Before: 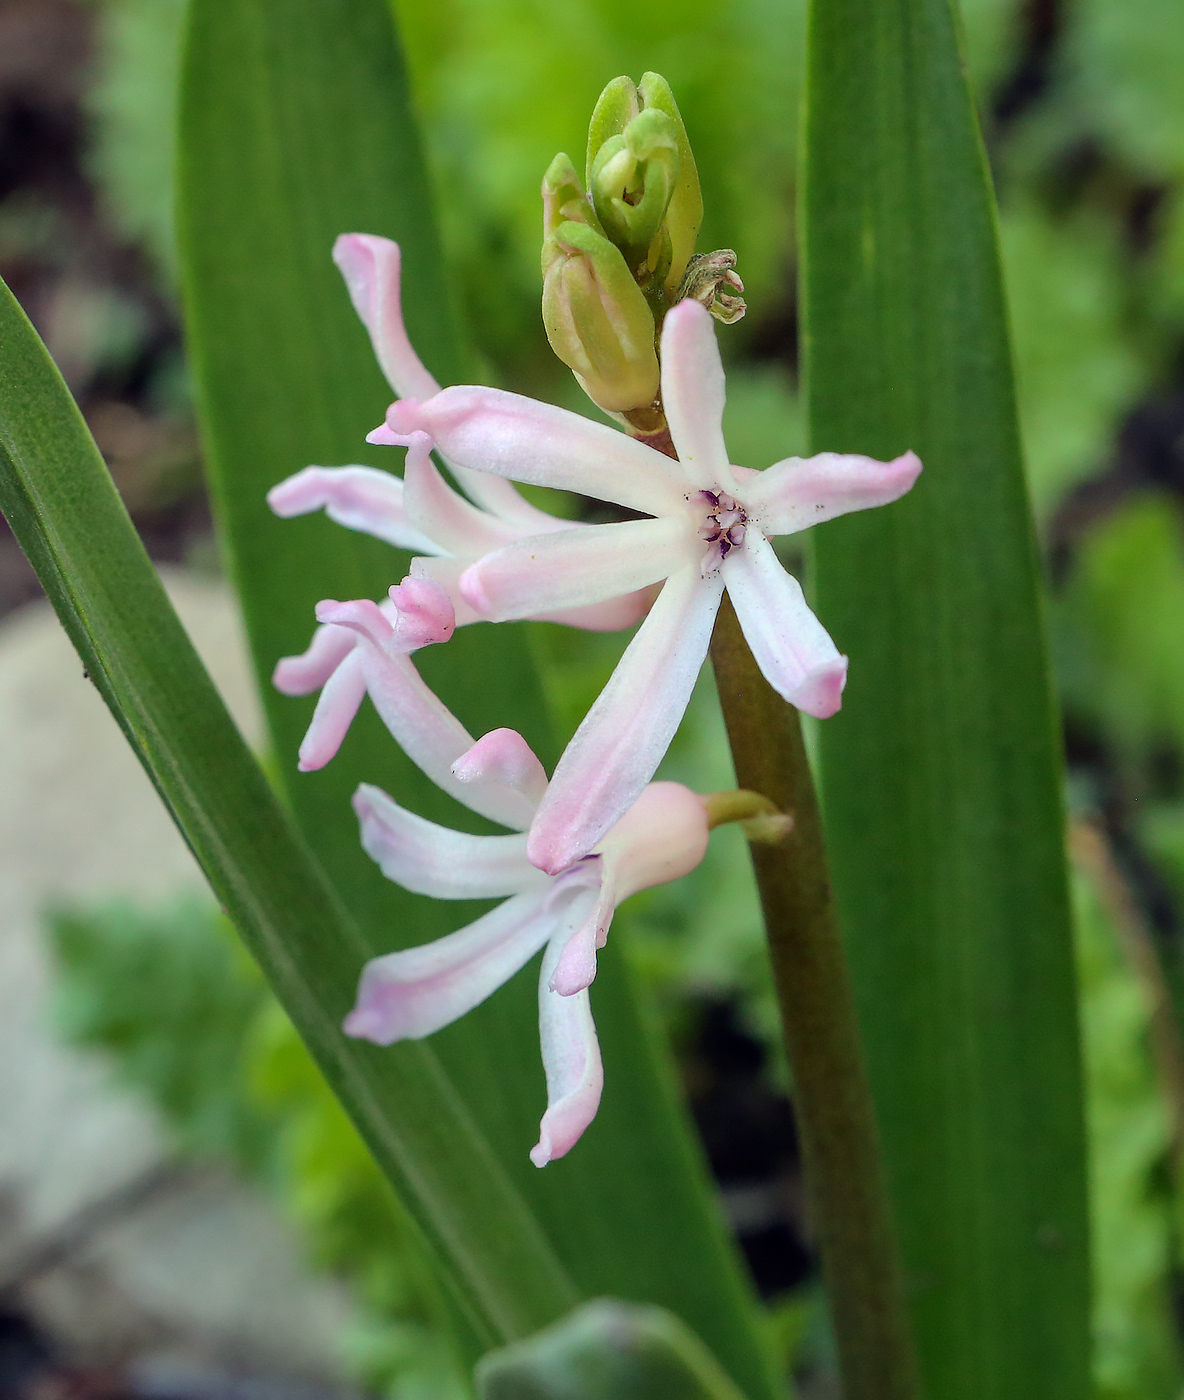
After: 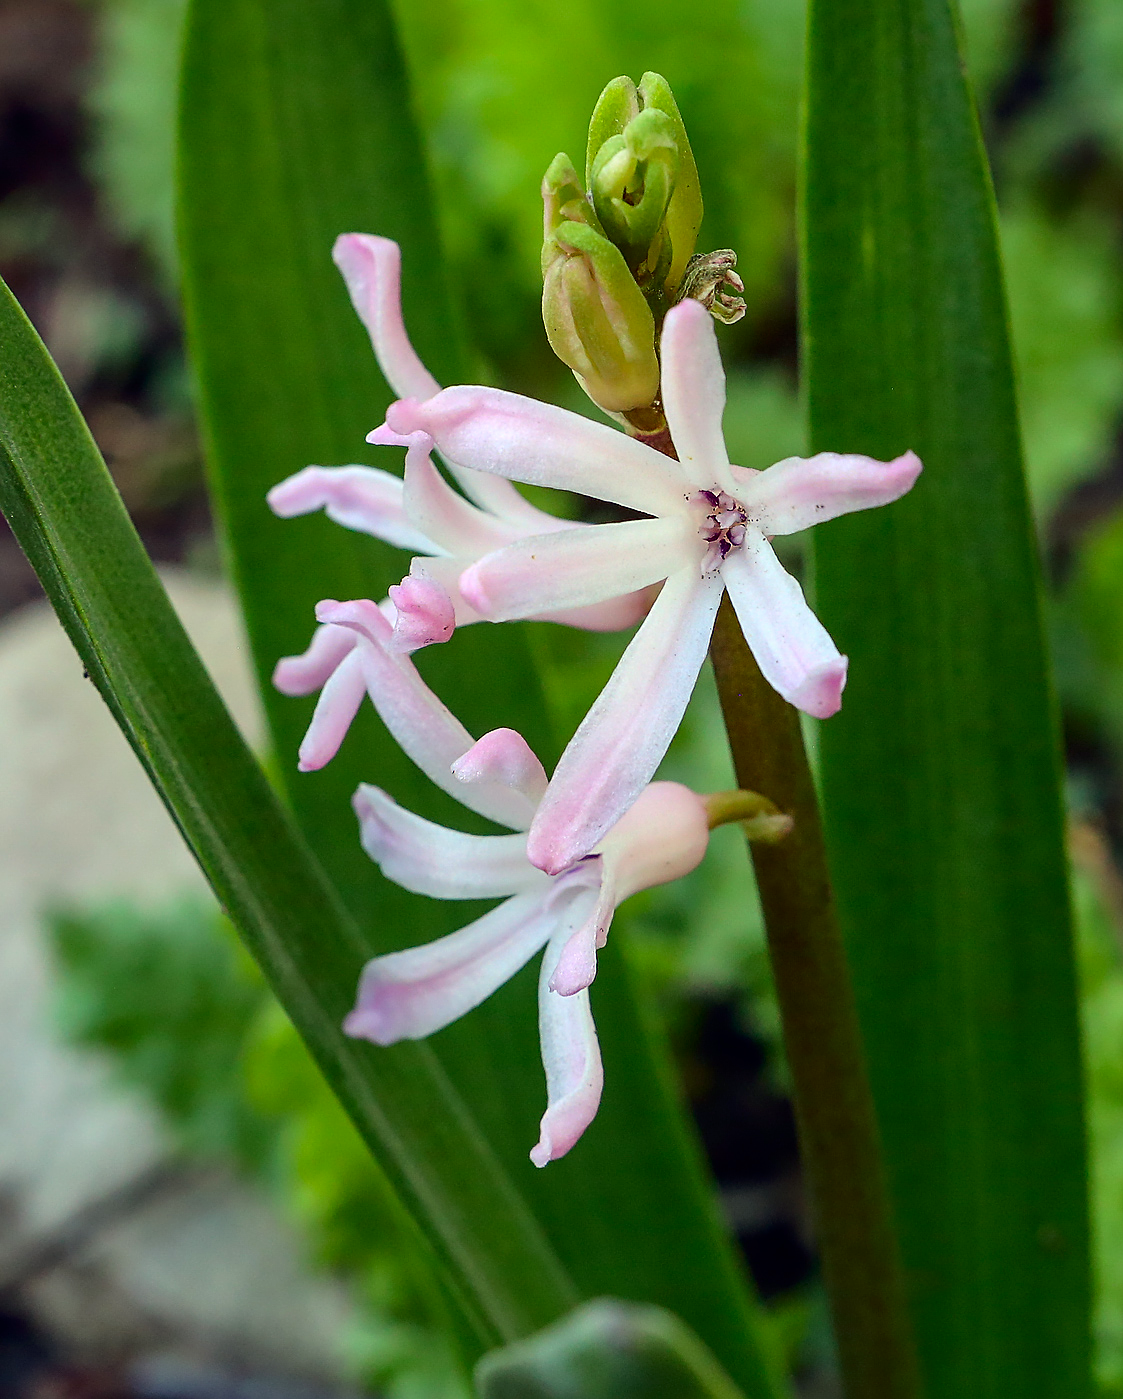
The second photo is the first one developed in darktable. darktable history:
contrast brightness saturation: contrast 0.135, brightness -0.059, saturation 0.16
crop and rotate: left 0%, right 5.084%
sharpen: on, module defaults
